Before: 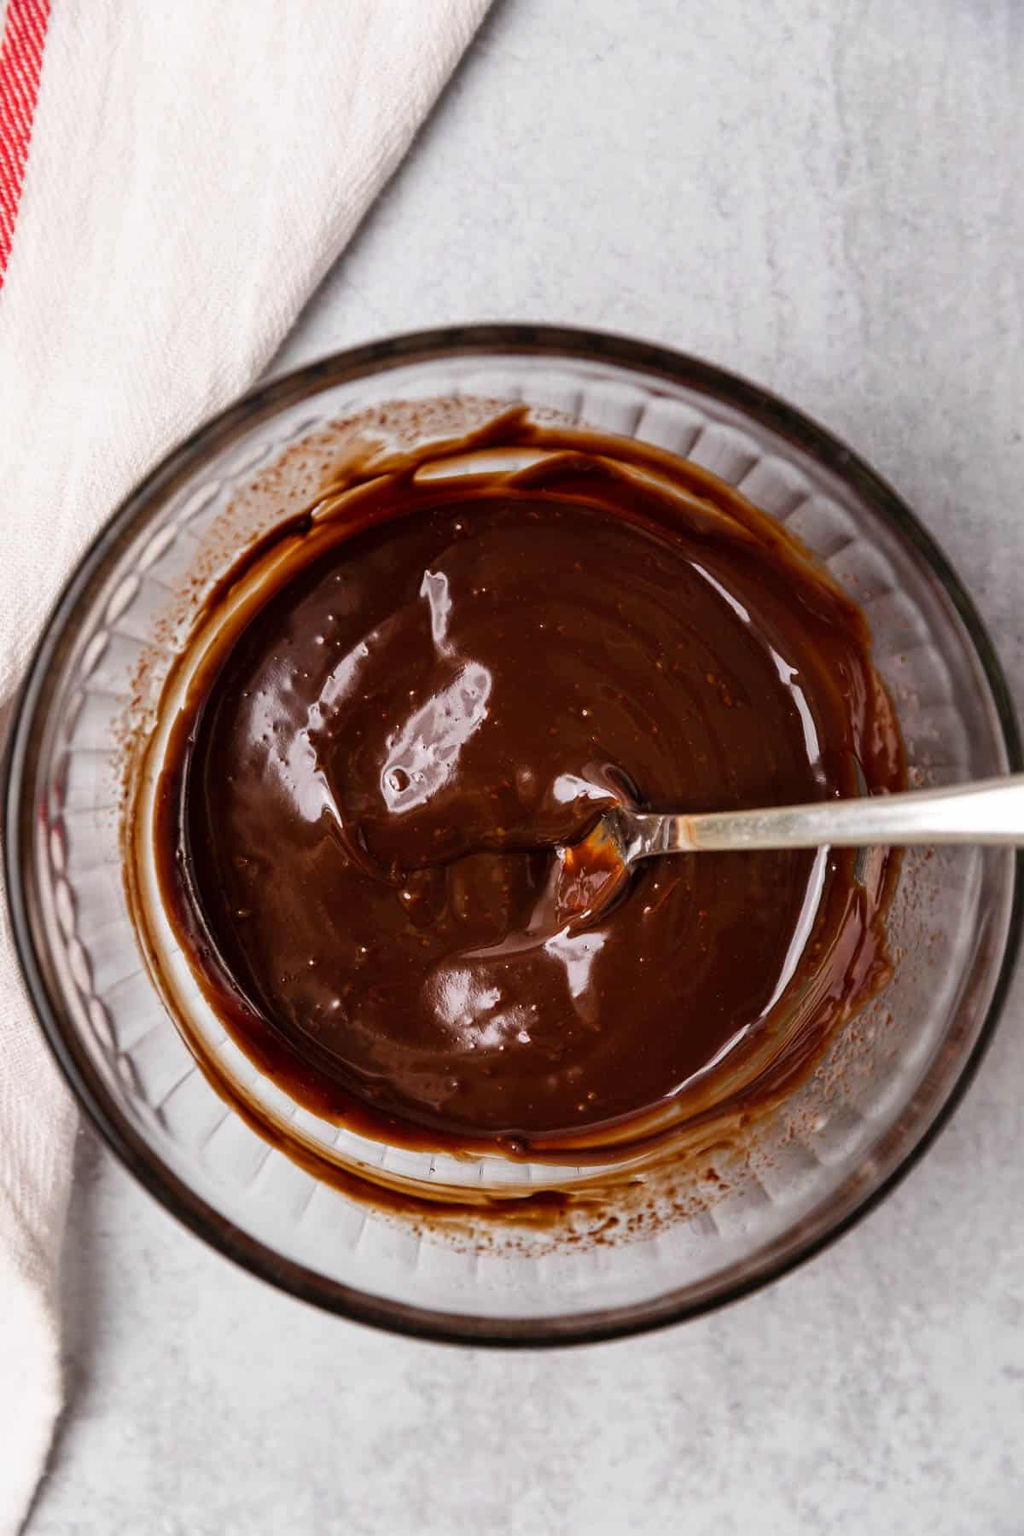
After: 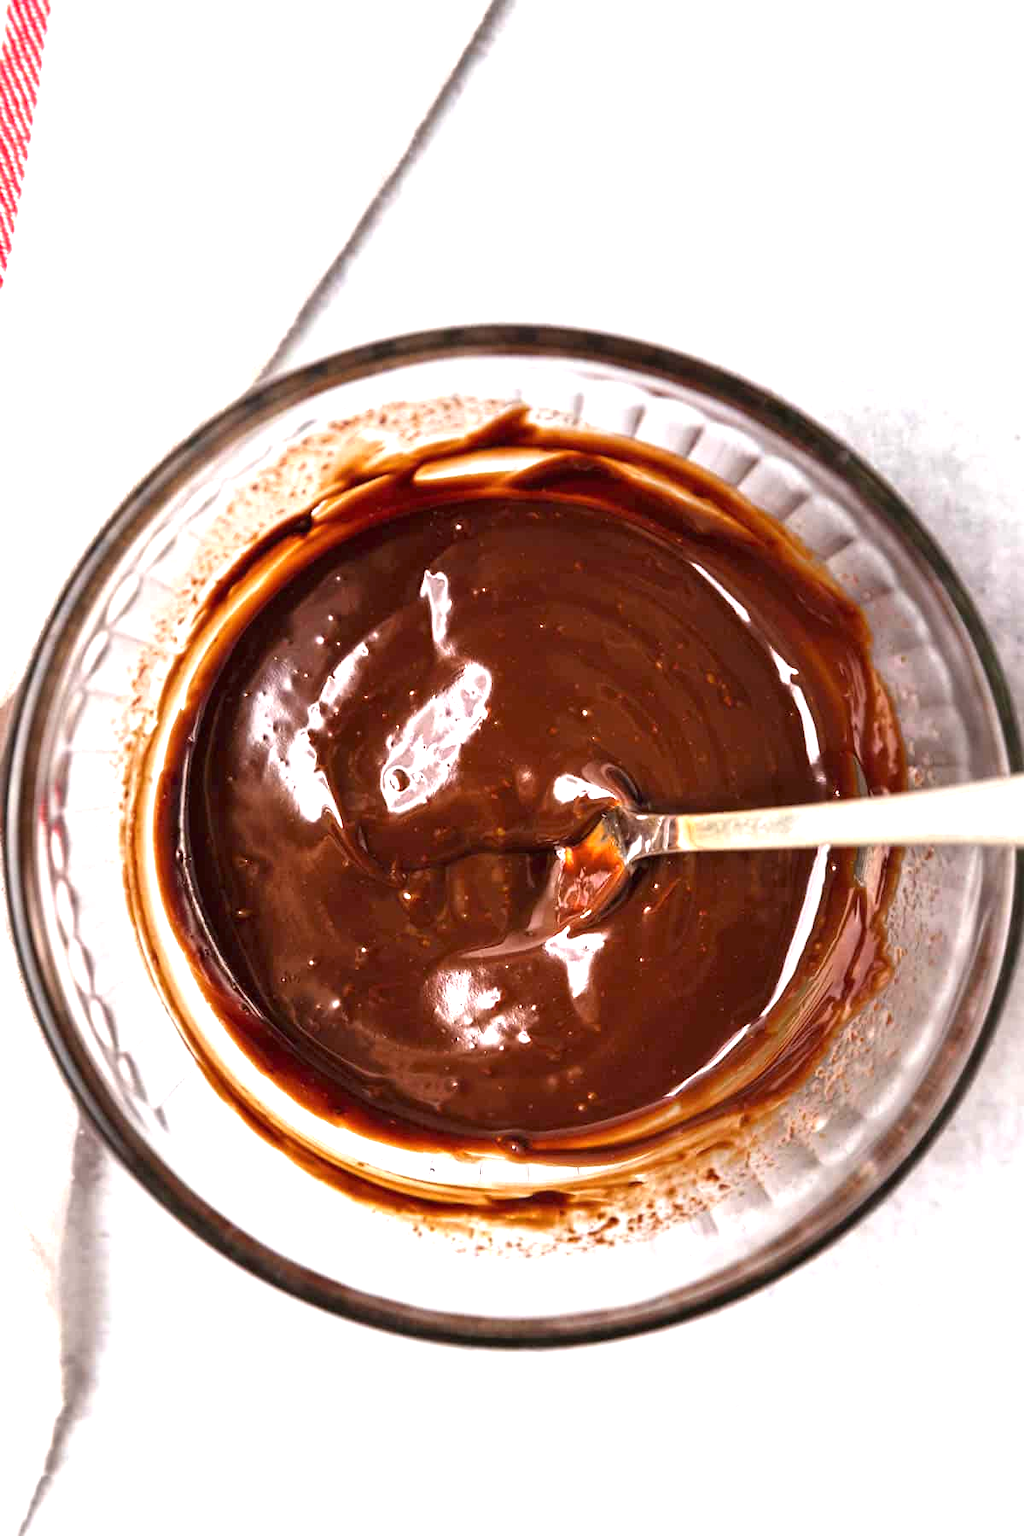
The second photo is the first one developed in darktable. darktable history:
exposure: black level correction 0, exposure 1.39 EV, compensate highlight preservation false
